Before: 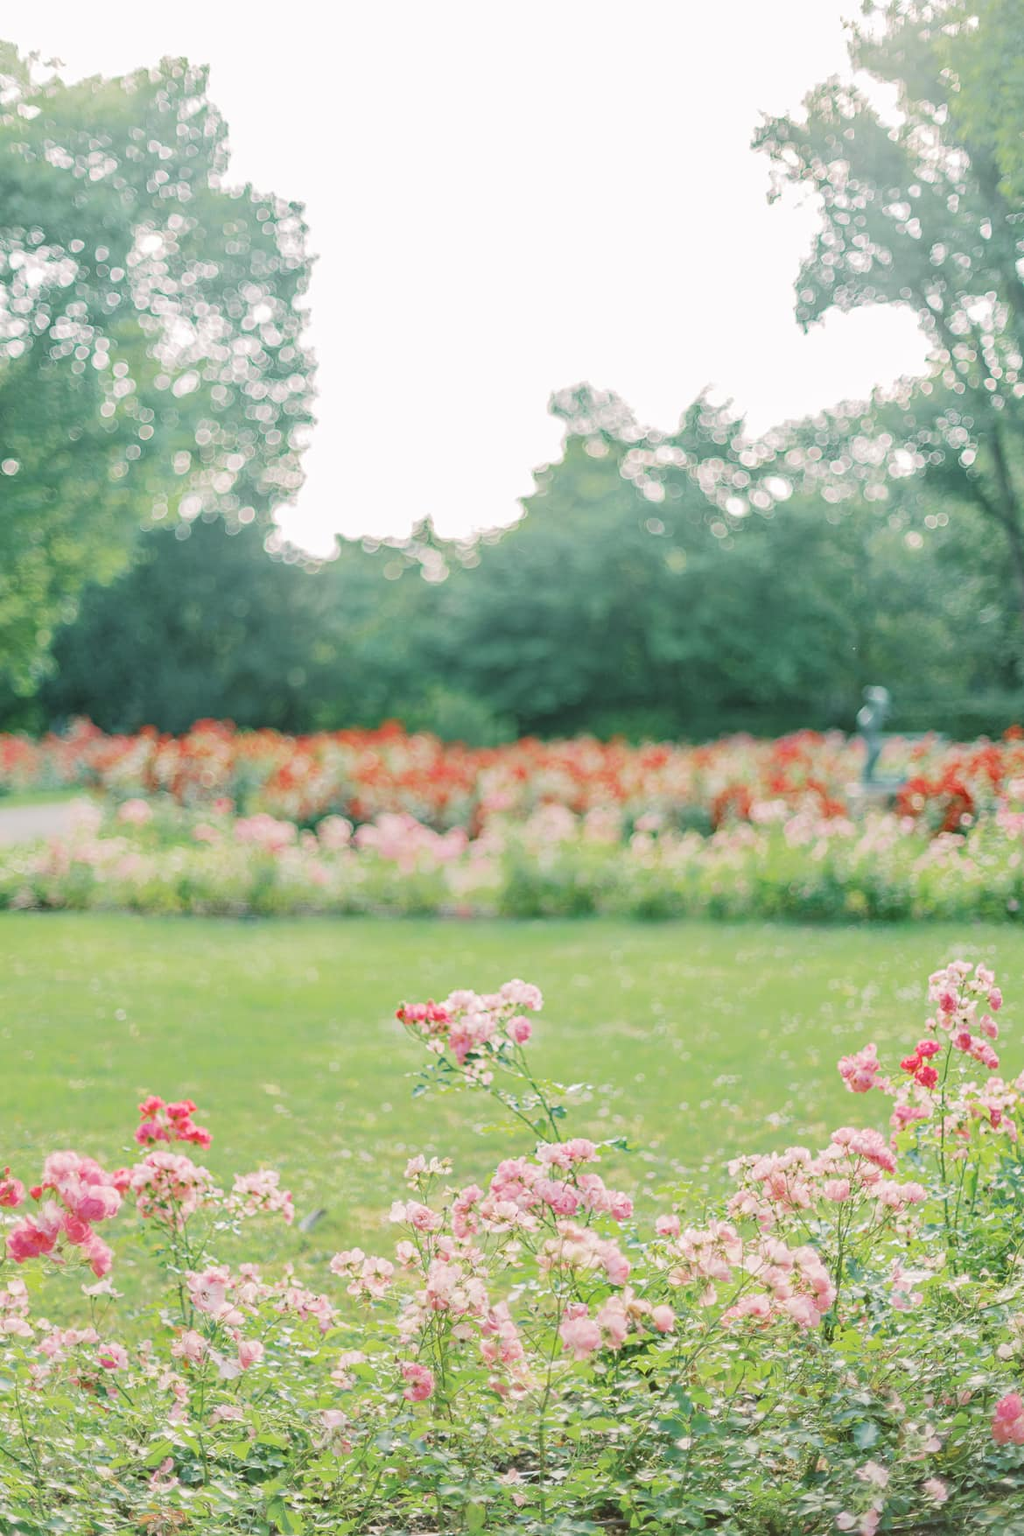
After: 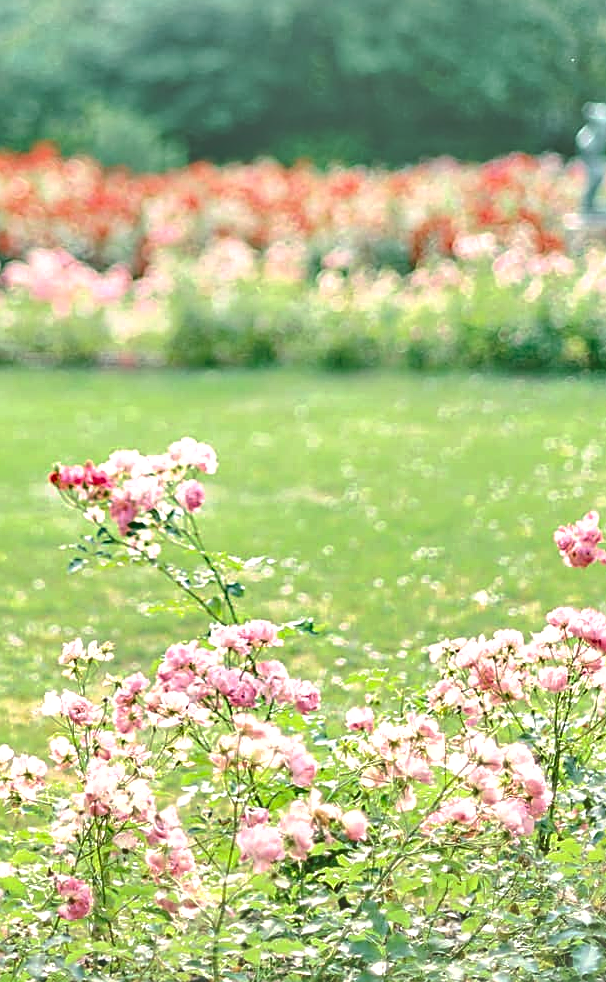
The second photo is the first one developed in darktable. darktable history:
exposure: black level correction 0, exposure 0.7 EV, compensate exposure bias true, compensate highlight preservation false
tone curve: curves: ch0 [(0, 0) (0.003, 0.125) (0.011, 0.139) (0.025, 0.155) (0.044, 0.174) (0.069, 0.192) (0.1, 0.211) (0.136, 0.234) (0.177, 0.262) (0.224, 0.296) (0.277, 0.337) (0.335, 0.385) (0.399, 0.436) (0.468, 0.5) (0.543, 0.573) (0.623, 0.644) (0.709, 0.713) (0.801, 0.791) (0.898, 0.881) (1, 1)], preserve colors none
shadows and highlights: shadows 43.71, white point adjustment -1.46, soften with gaussian
crop: left 34.479%, top 38.822%, right 13.718%, bottom 5.172%
sharpen: on, module defaults
tone equalizer: -8 EV -0.528 EV, -7 EV -0.319 EV, -6 EV -0.083 EV, -5 EV 0.413 EV, -4 EV 0.985 EV, -3 EV 0.791 EV, -2 EV -0.01 EV, -1 EV 0.14 EV, +0 EV -0.012 EV, smoothing 1
